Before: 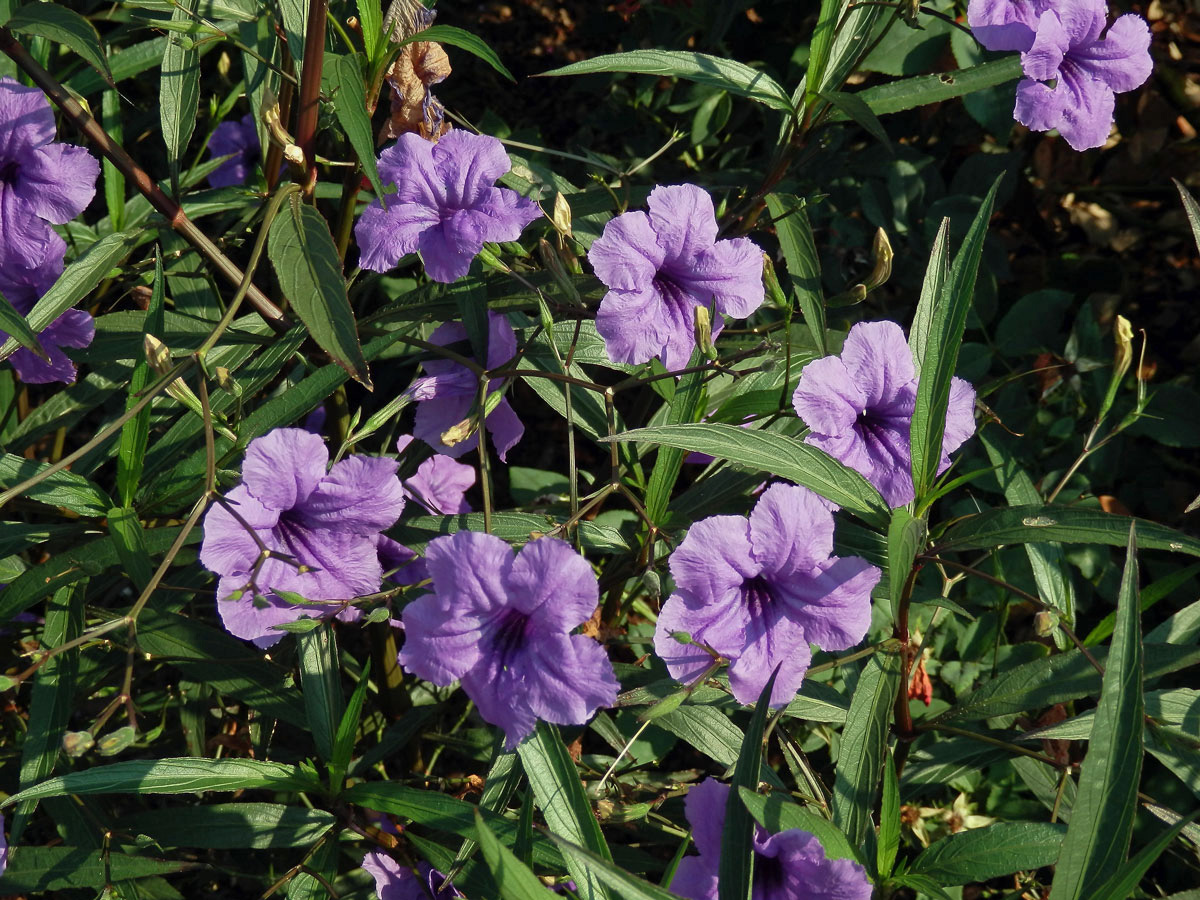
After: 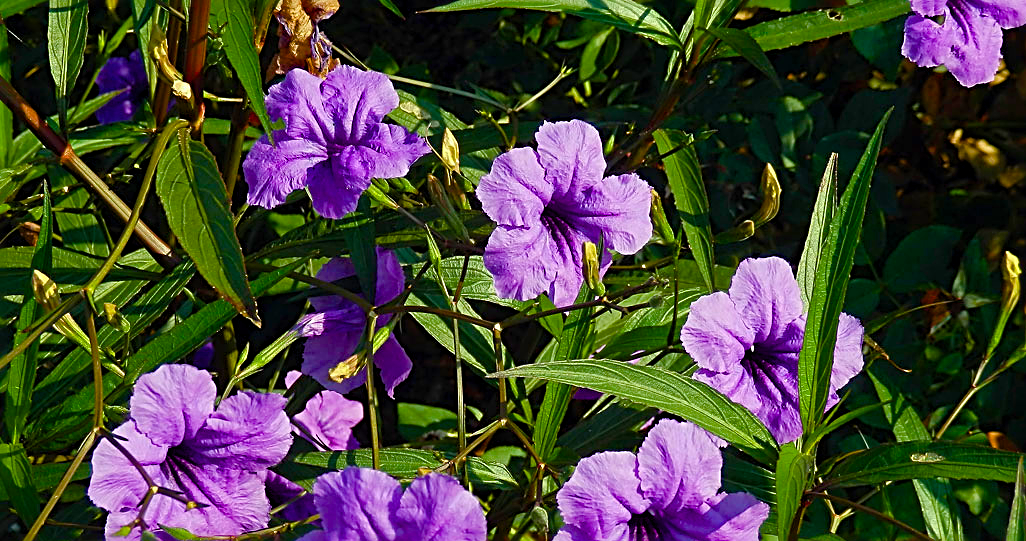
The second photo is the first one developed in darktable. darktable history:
sharpen: radius 2.672, amount 0.666
color balance rgb: linear chroma grading › global chroma 9.869%, perceptual saturation grading › global saturation 26.169%, perceptual saturation grading › highlights -28.382%, perceptual saturation grading › mid-tones 15.338%, perceptual saturation grading › shadows 33.293%, global vibrance 50.138%
crop and rotate: left 9.393%, top 7.154%, right 5.062%, bottom 32.682%
